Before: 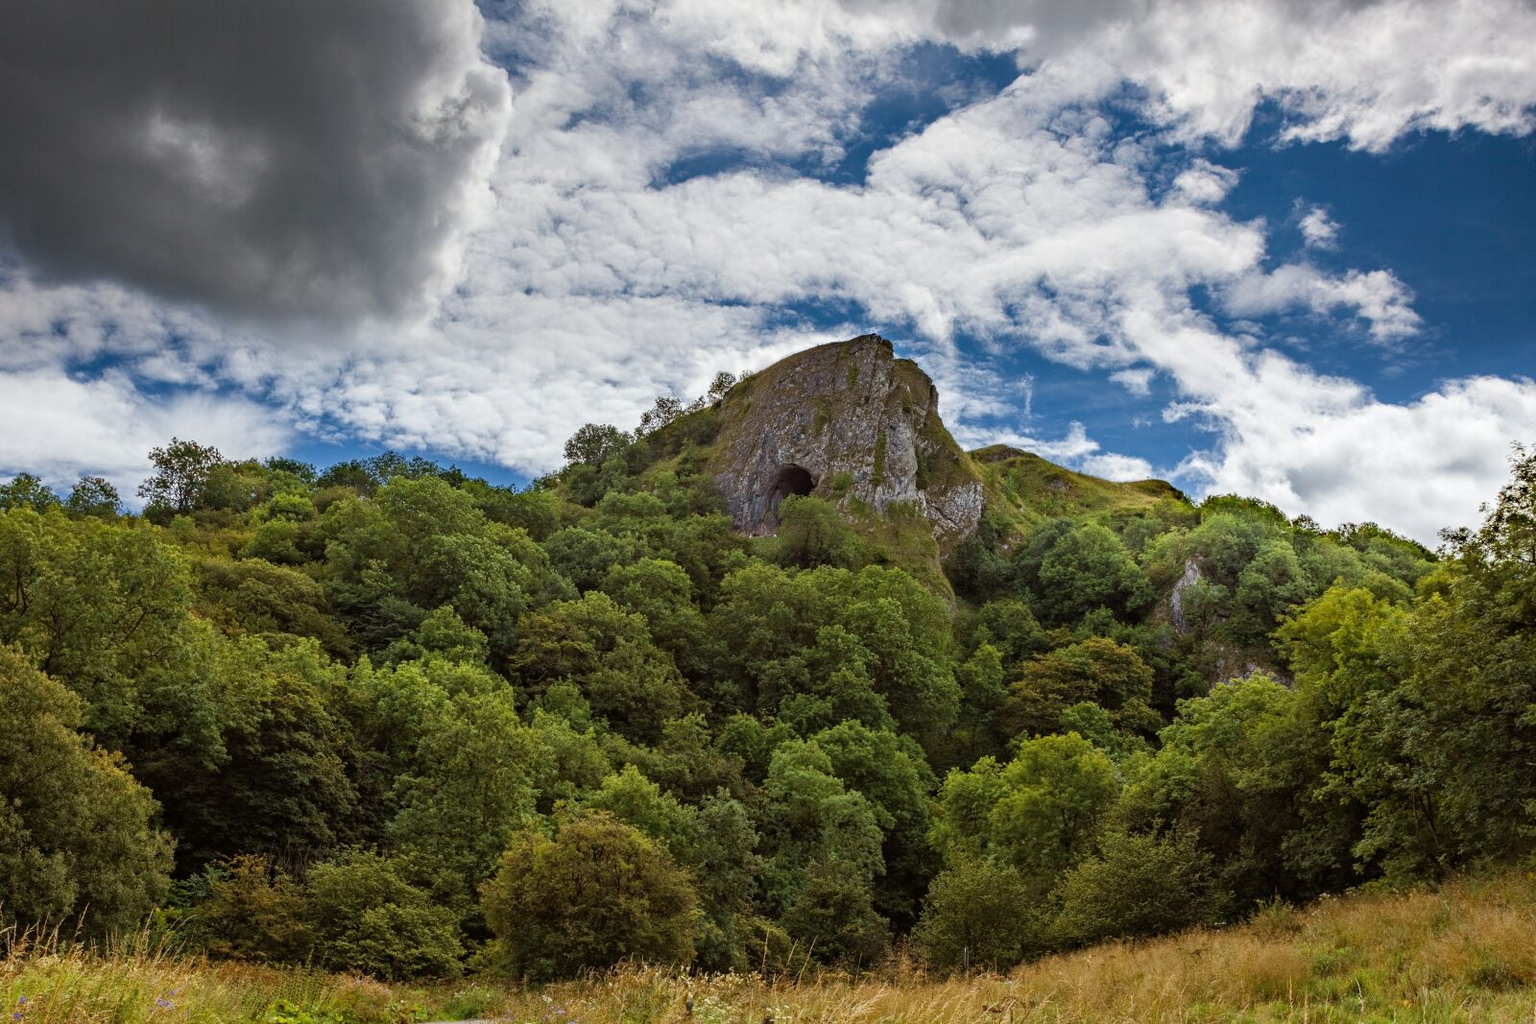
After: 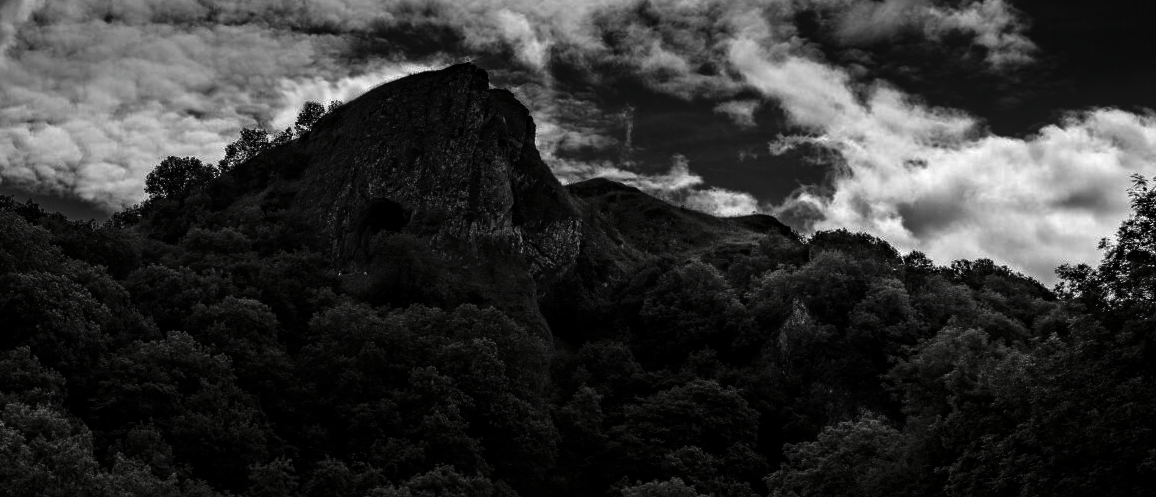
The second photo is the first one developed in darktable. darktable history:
crop and rotate: left 27.708%, top 26.734%, bottom 26.63%
tone equalizer: edges refinement/feathering 500, mask exposure compensation -1.57 EV, preserve details no
color correction: highlights b* -0.017
contrast brightness saturation: contrast 0.015, brightness -0.992, saturation -0.991
